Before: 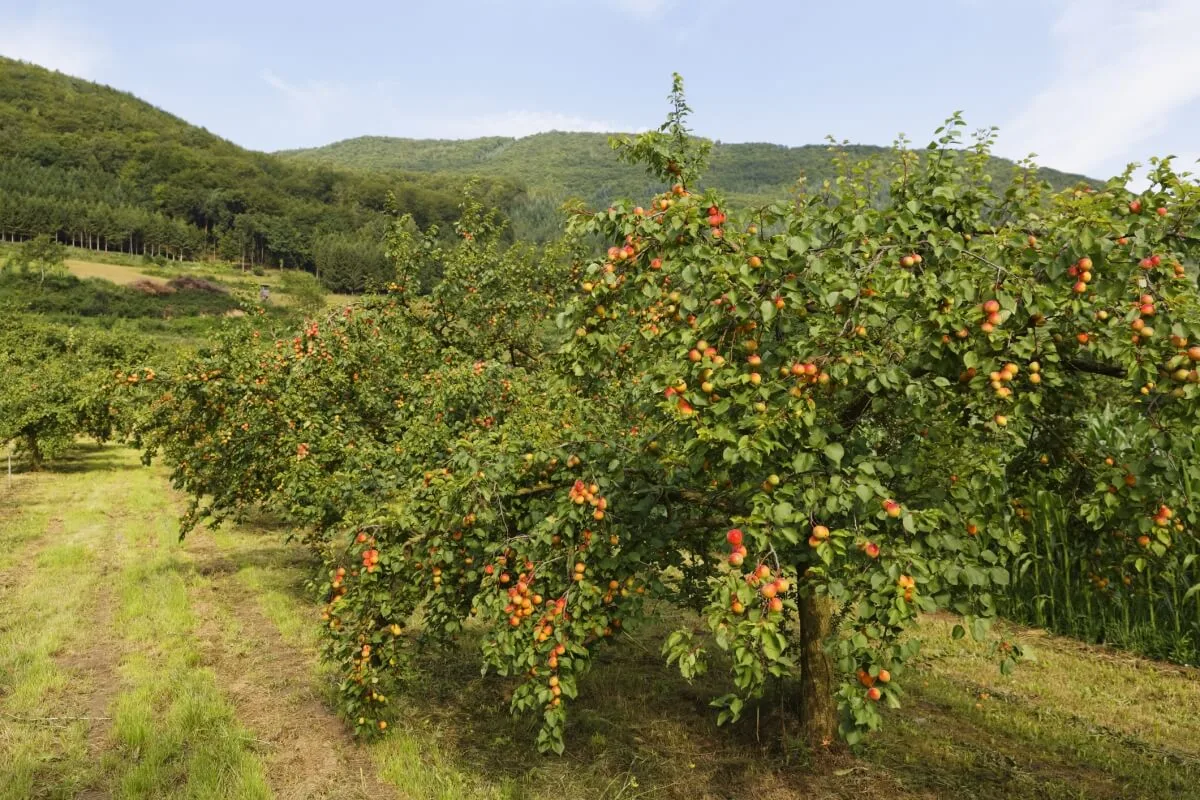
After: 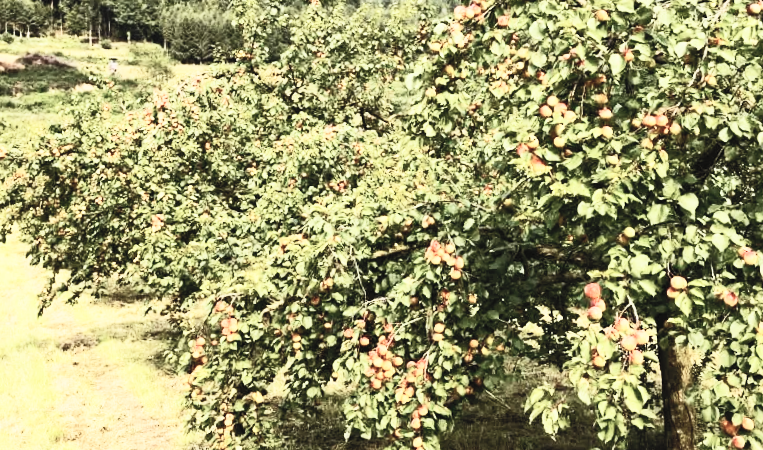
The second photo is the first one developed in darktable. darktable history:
sigmoid: contrast 1.7, skew -0.2, preserve hue 0%, red attenuation 0.1, red rotation 0.035, green attenuation 0.1, green rotation -0.017, blue attenuation 0.15, blue rotation -0.052, base primaries Rec2020
exposure: exposure 0.559 EV, compensate highlight preservation false
crop: left 13.312%, top 31.28%, right 24.627%, bottom 15.582%
rotate and perspective: rotation -2.29°, automatic cropping off
contrast brightness saturation: contrast 0.57, brightness 0.57, saturation -0.34
